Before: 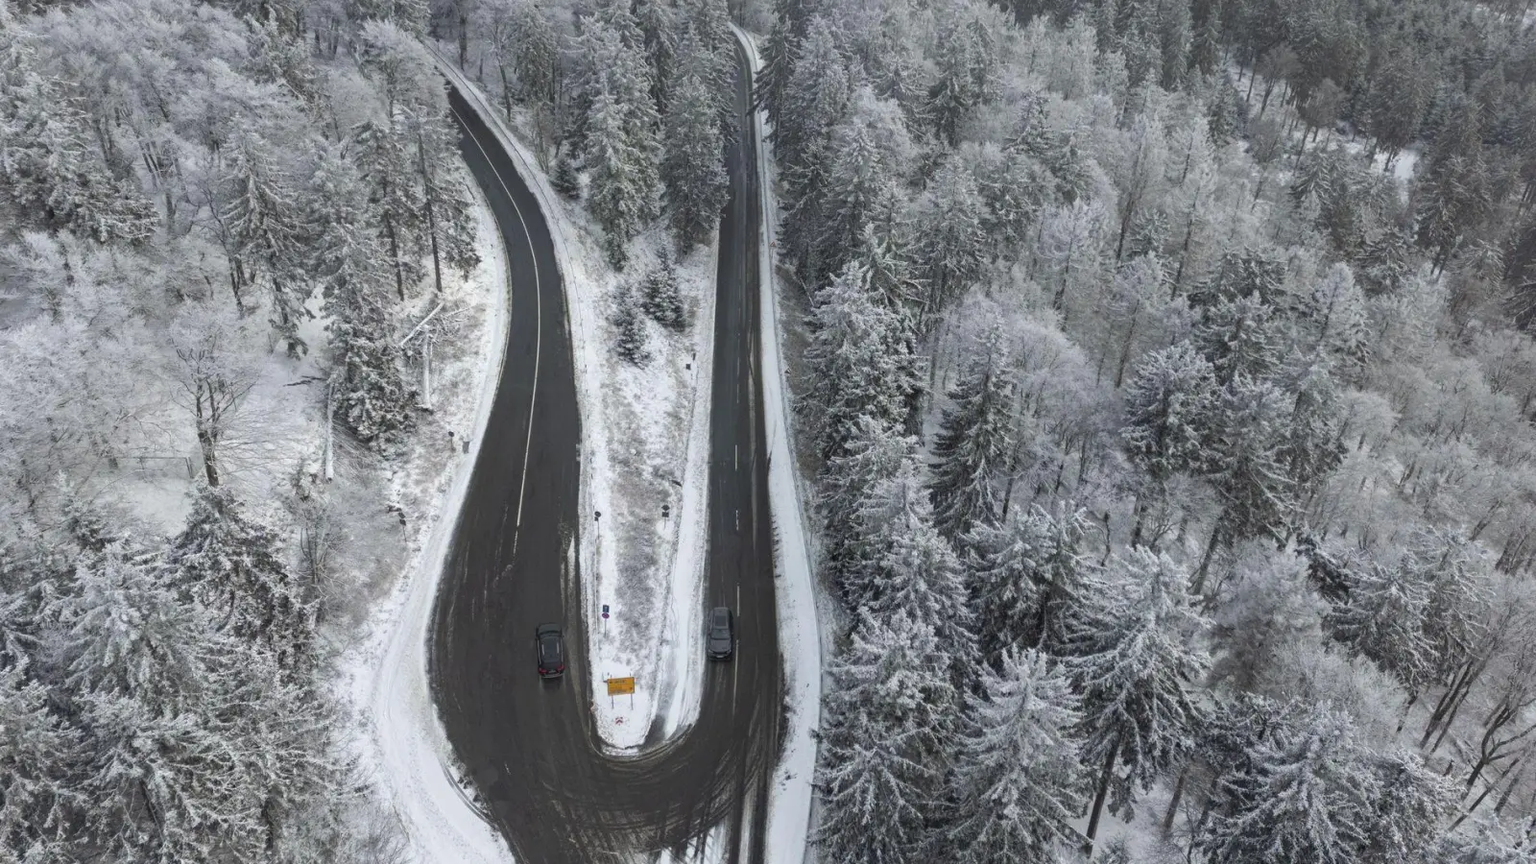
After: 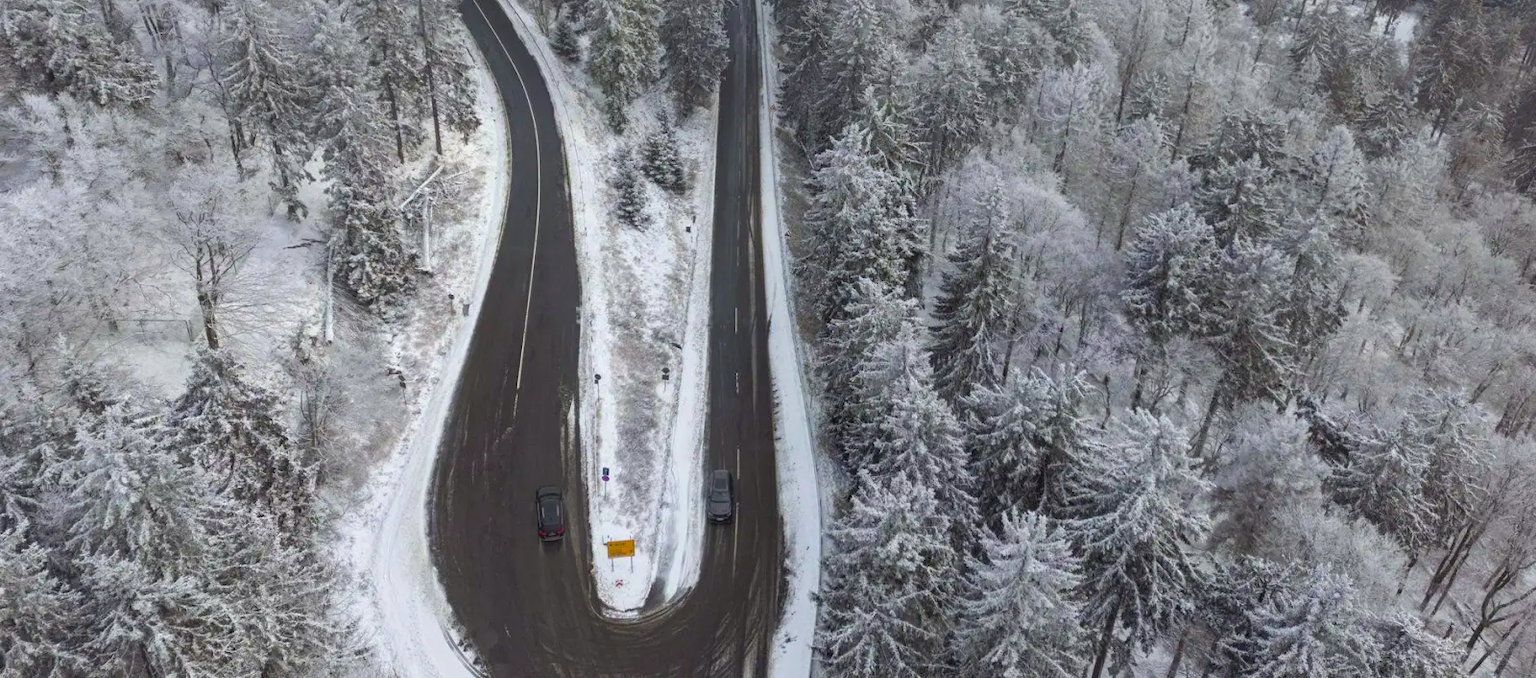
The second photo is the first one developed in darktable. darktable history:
crop and rotate: top 15.955%, bottom 5.384%
color balance rgb: power › chroma 0.303%, power › hue 22.66°, linear chroma grading › global chroma 8.332%, perceptual saturation grading › global saturation 29.433%, global vibrance 20%
